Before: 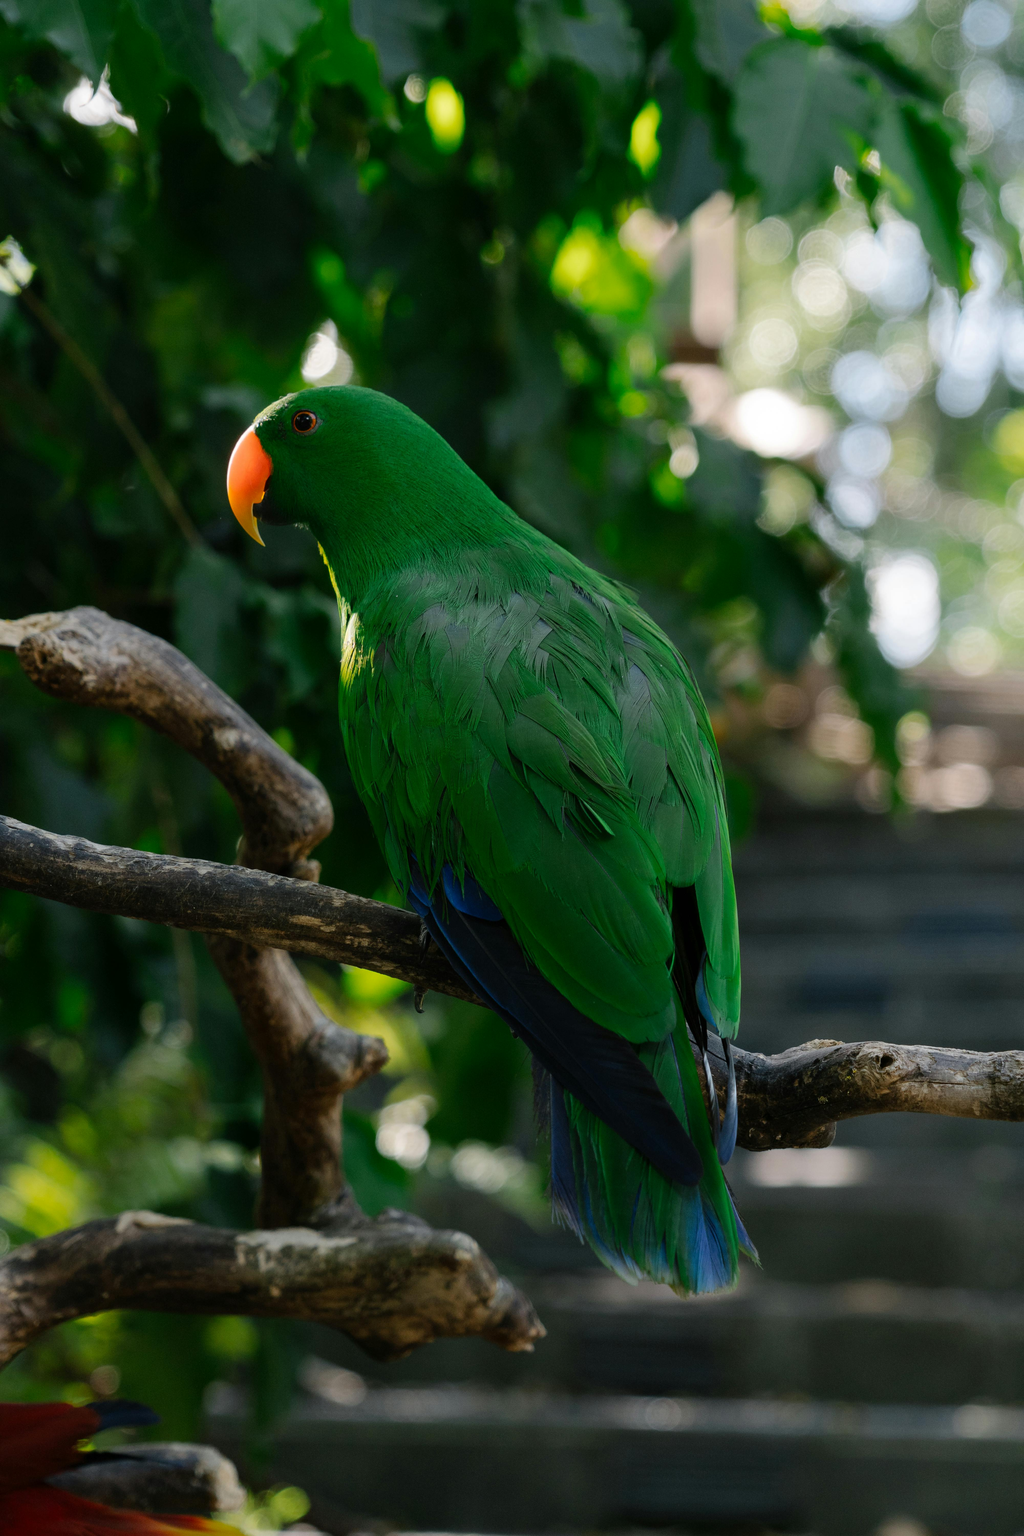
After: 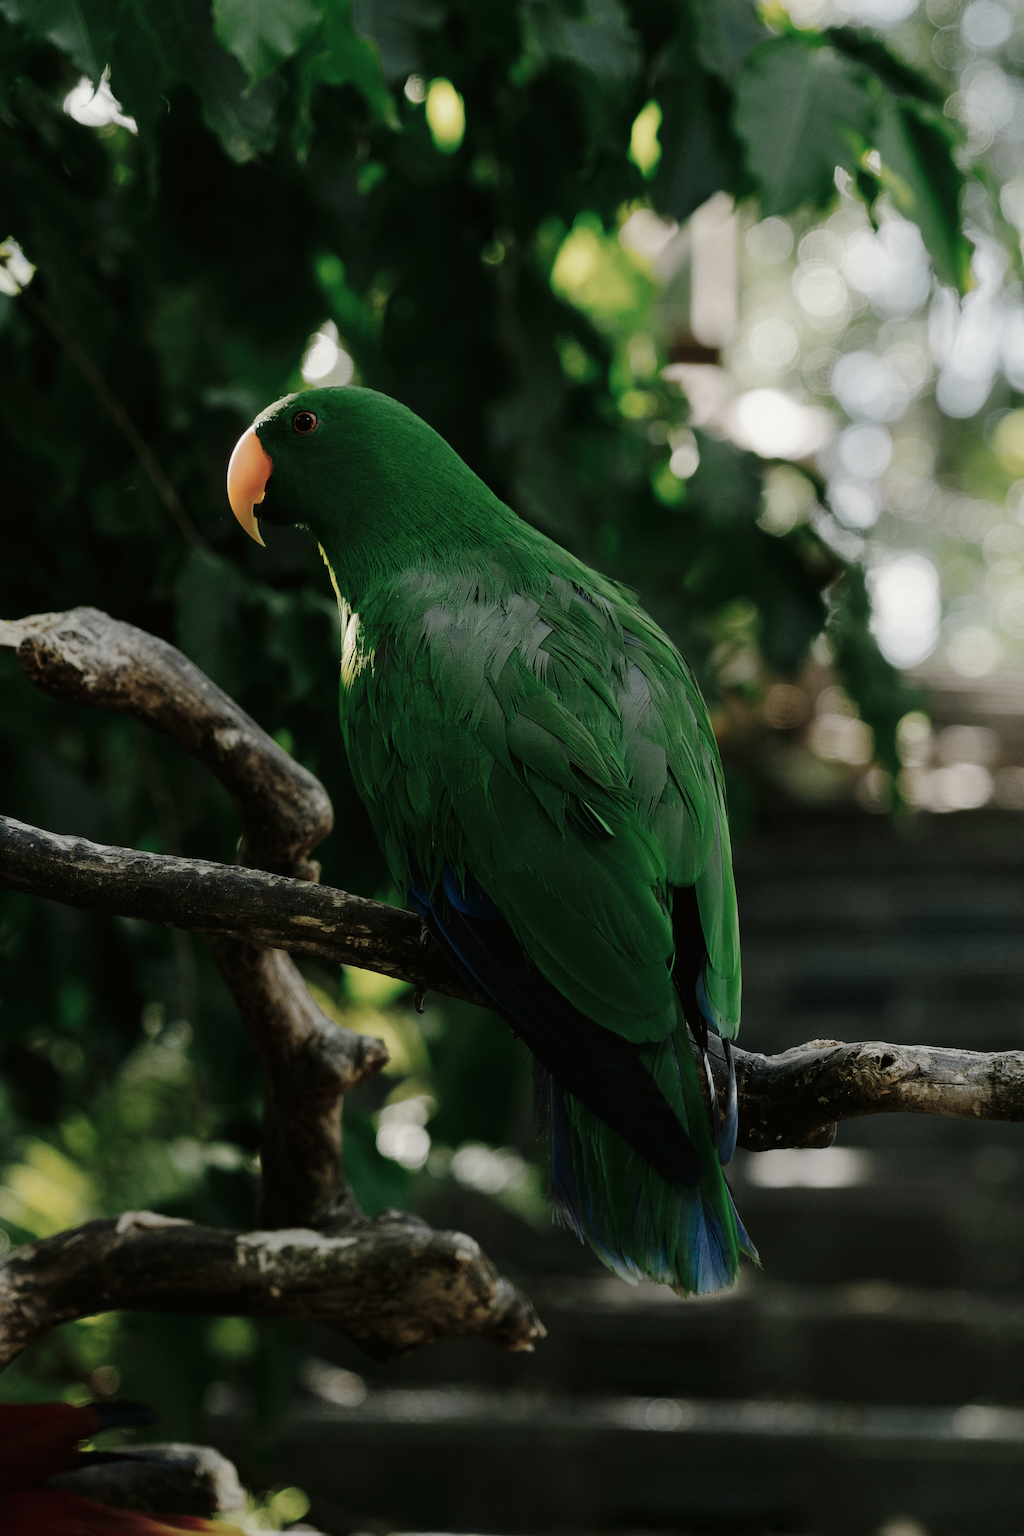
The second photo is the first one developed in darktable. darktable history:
contrast brightness saturation: contrast 0.07, brightness -0.13, saturation 0.06
tone curve: curves: ch0 [(0, 0) (0.003, 0.011) (0.011, 0.012) (0.025, 0.013) (0.044, 0.023) (0.069, 0.04) (0.1, 0.06) (0.136, 0.094) (0.177, 0.145) (0.224, 0.213) (0.277, 0.301) (0.335, 0.389) (0.399, 0.473) (0.468, 0.554) (0.543, 0.627) (0.623, 0.694) (0.709, 0.763) (0.801, 0.83) (0.898, 0.906) (1, 1)], preserve colors none
color balance: mode lift, gamma, gain (sRGB), lift [1.04, 1, 1, 0.97], gamma [1.01, 1, 1, 0.97], gain [0.96, 1, 1, 0.97]
color correction: saturation 0.5
